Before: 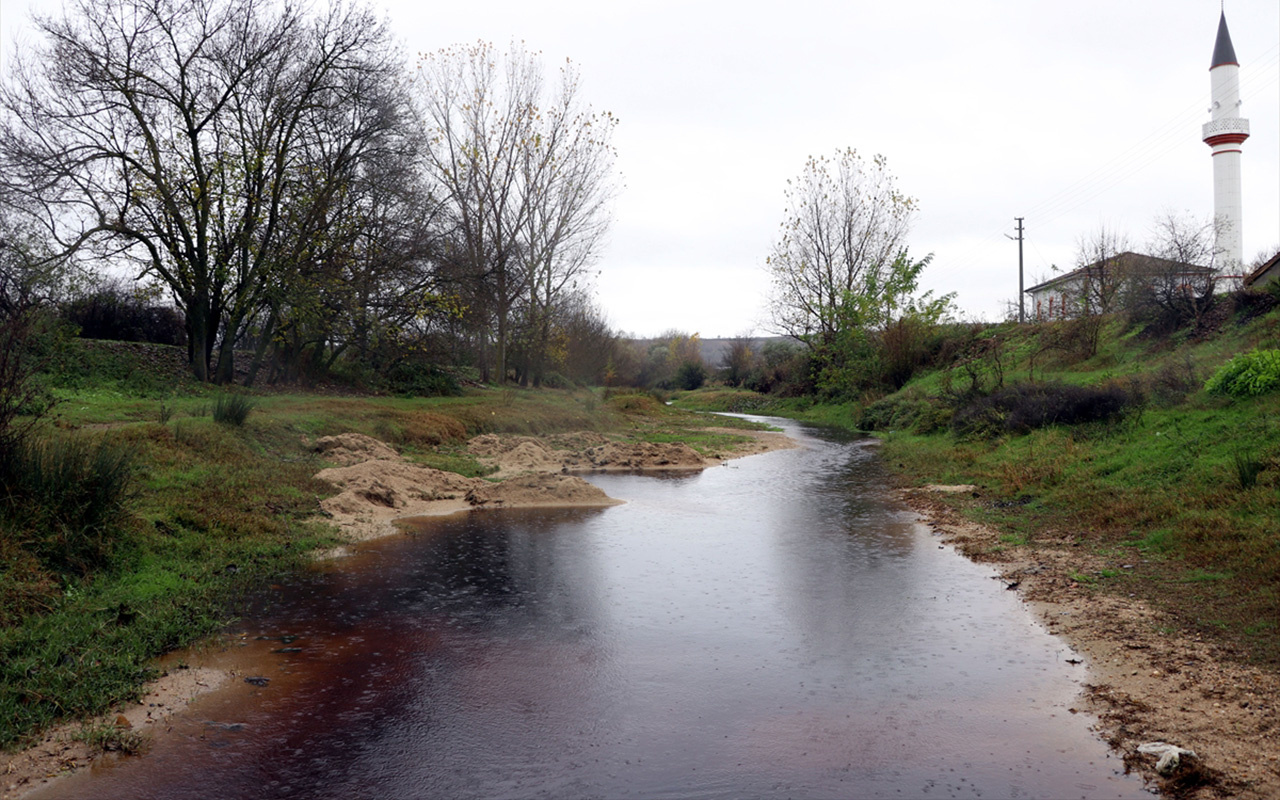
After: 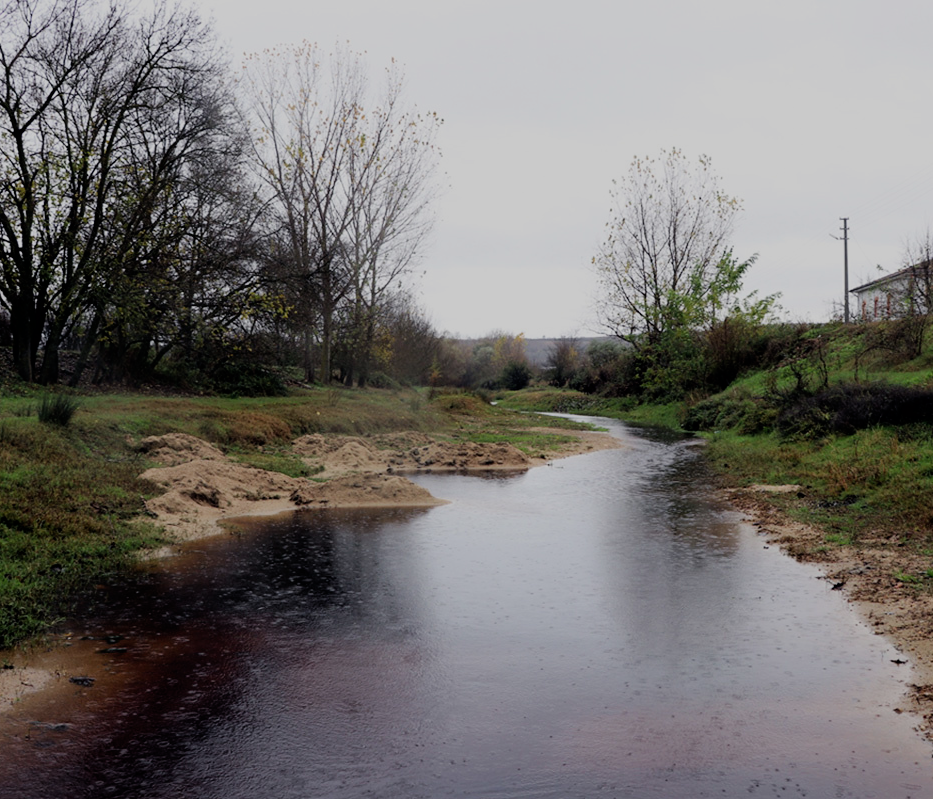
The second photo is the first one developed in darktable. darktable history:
exposure: exposure -0.157 EV, compensate highlight preservation false
crop: left 13.716%, right 13.316%
filmic rgb: black relative exposure -7.21 EV, white relative exposure 5.38 EV, hardness 3.03
